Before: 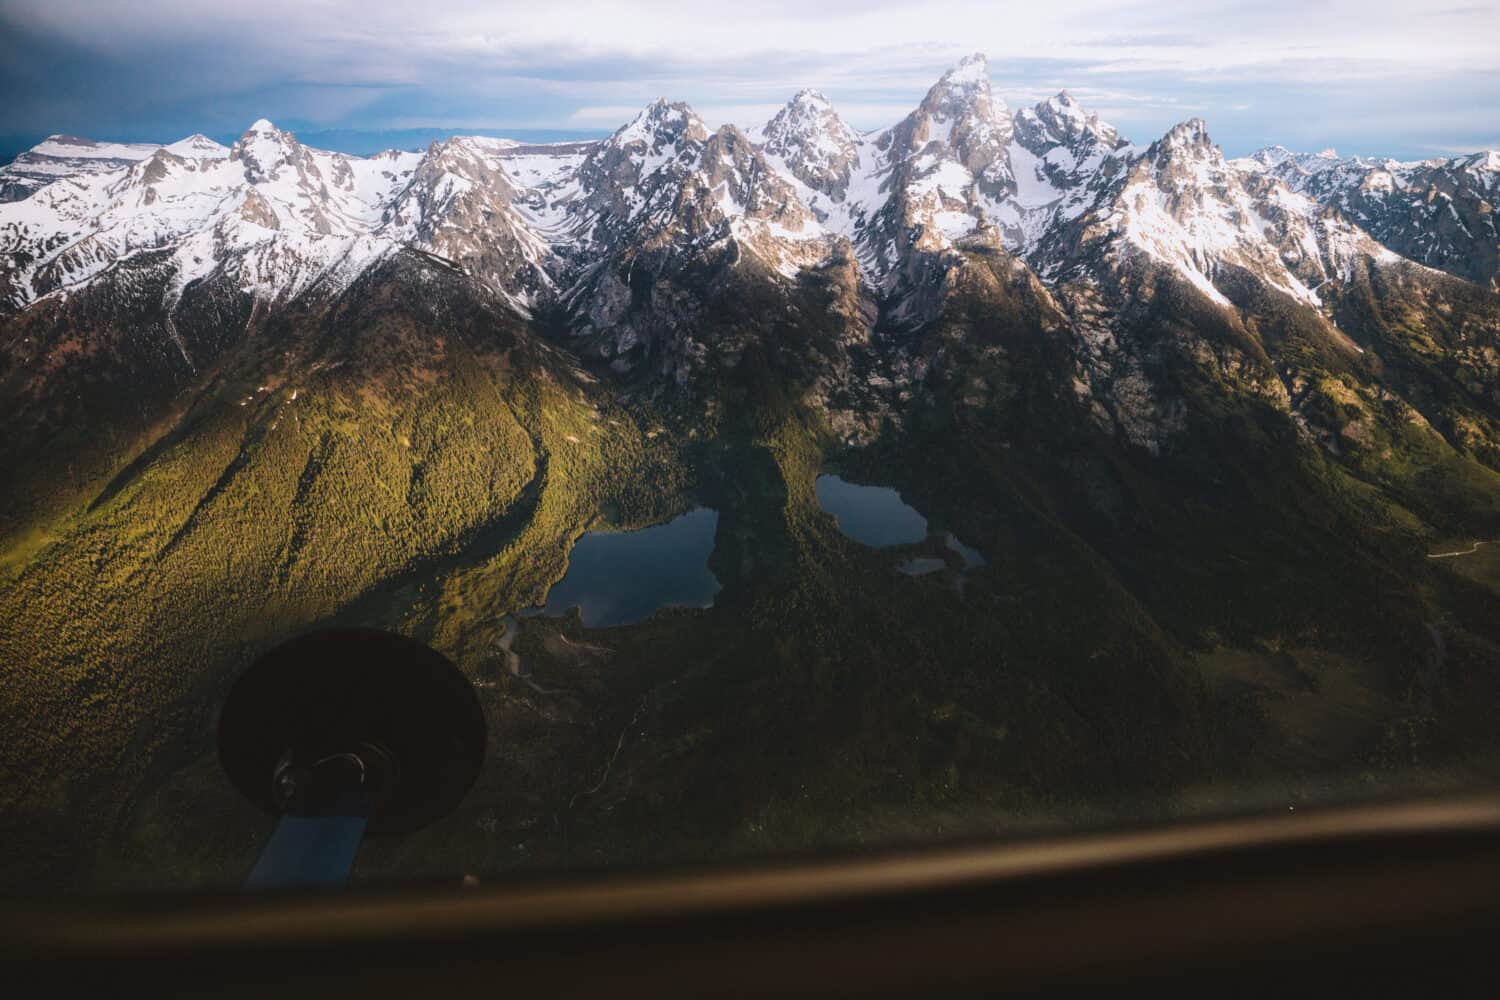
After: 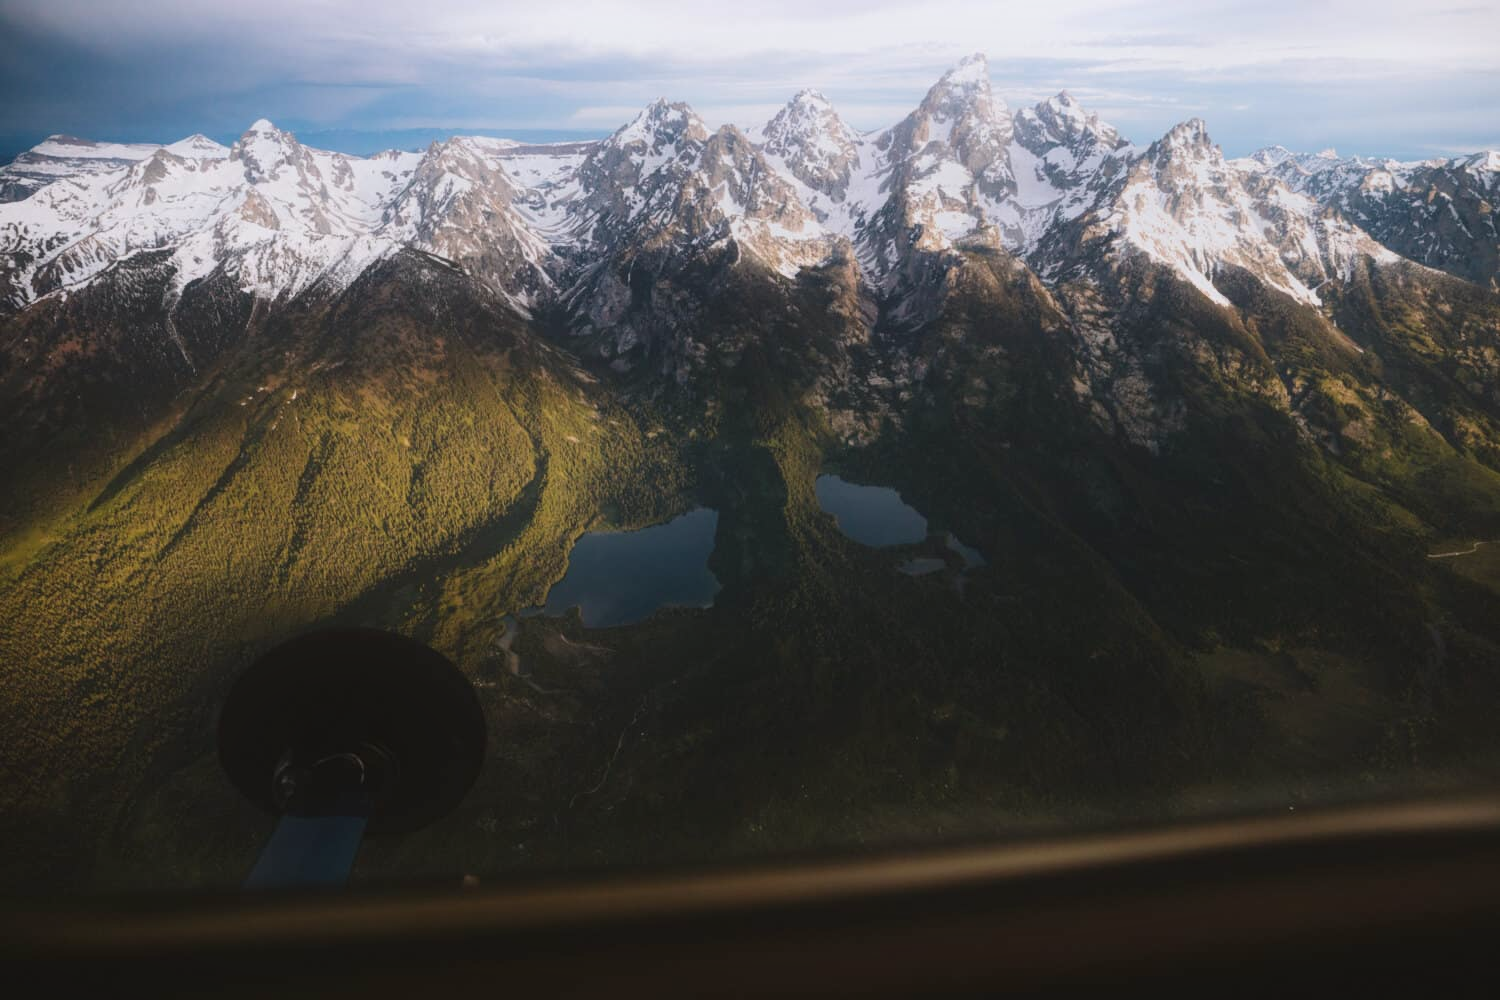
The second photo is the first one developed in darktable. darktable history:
local contrast: on, module defaults
contrast equalizer: y [[0.6 ×6], [0.55 ×6], [0 ×6], [0 ×6], [0 ×6]], mix -0.983
